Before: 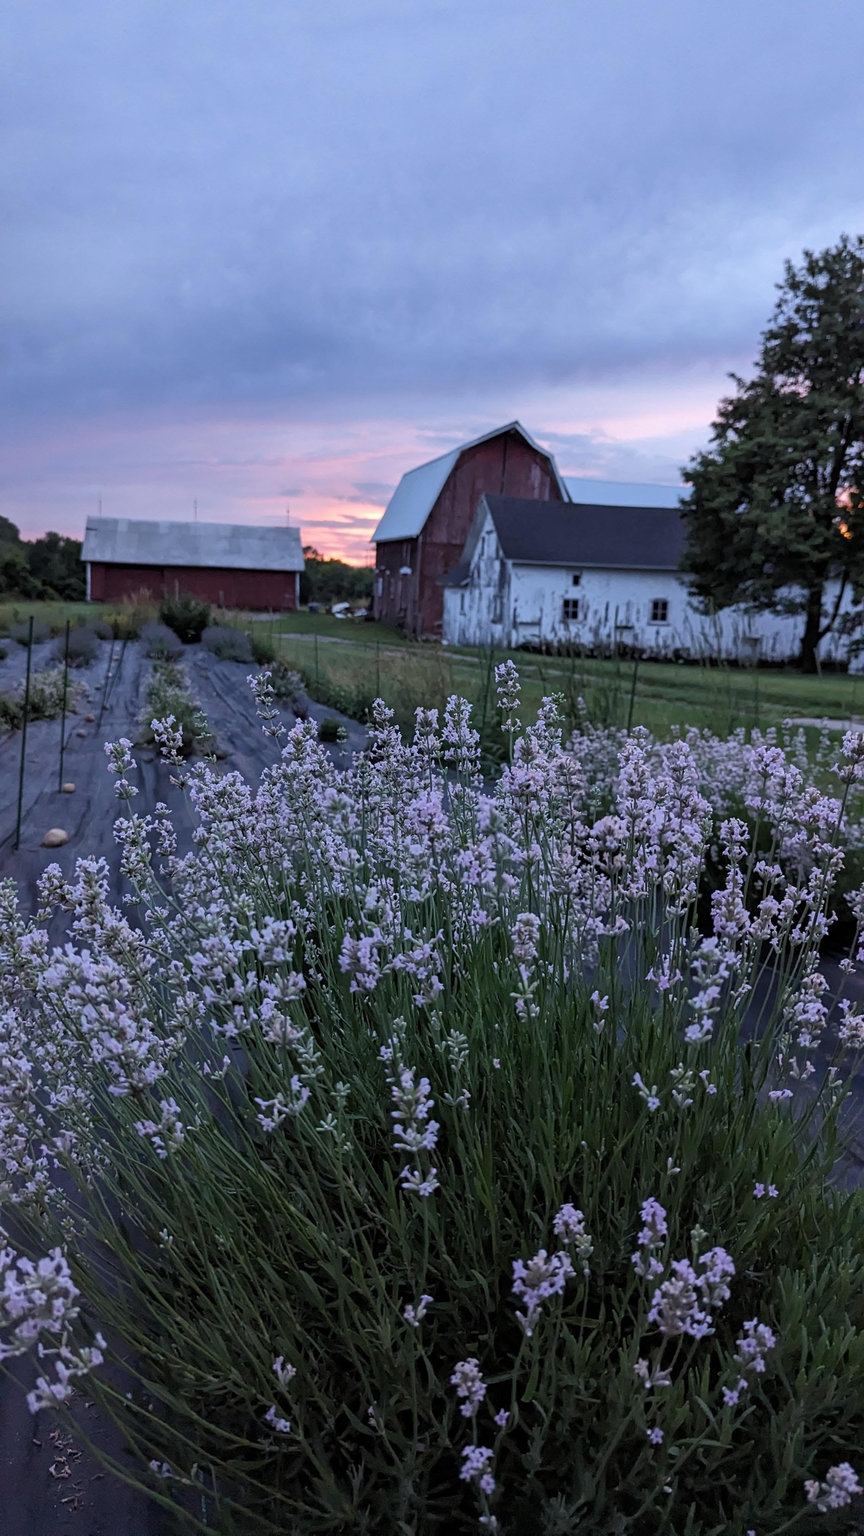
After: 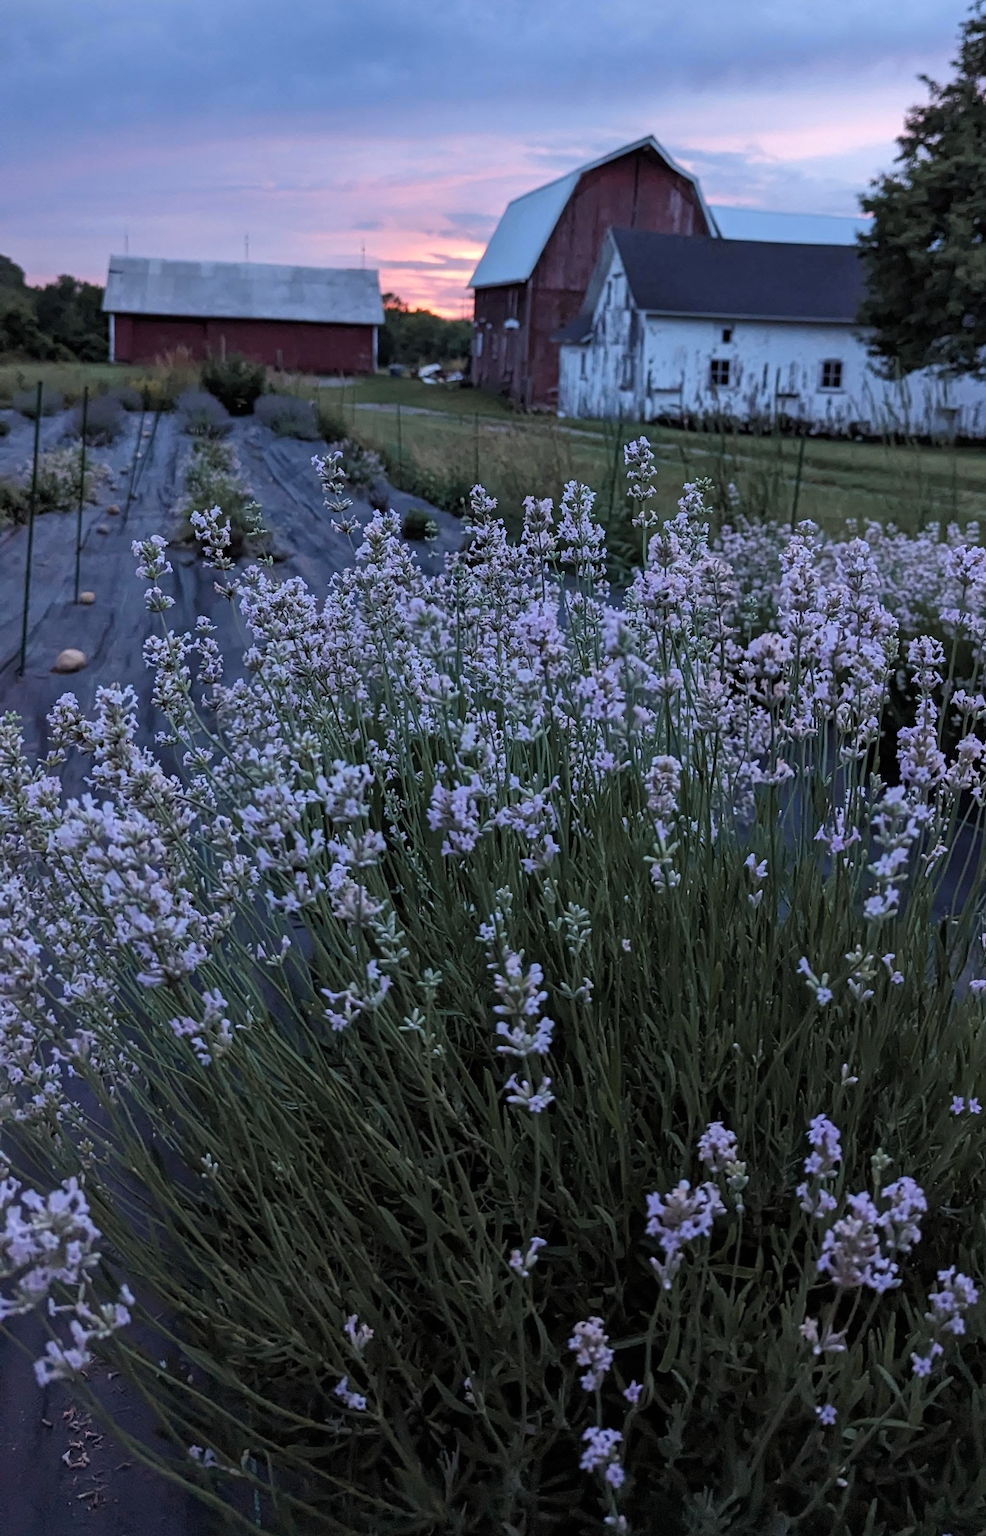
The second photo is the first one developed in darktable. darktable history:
color zones: curves: ch1 [(0.263, 0.53) (0.376, 0.287) (0.487, 0.512) (0.748, 0.547) (1, 0.513)]; ch2 [(0.262, 0.45) (0.751, 0.477)]
crop: top 20.438%, right 9.417%, bottom 0.224%
exposure: black level correction 0, compensate exposure bias true, compensate highlight preservation false
